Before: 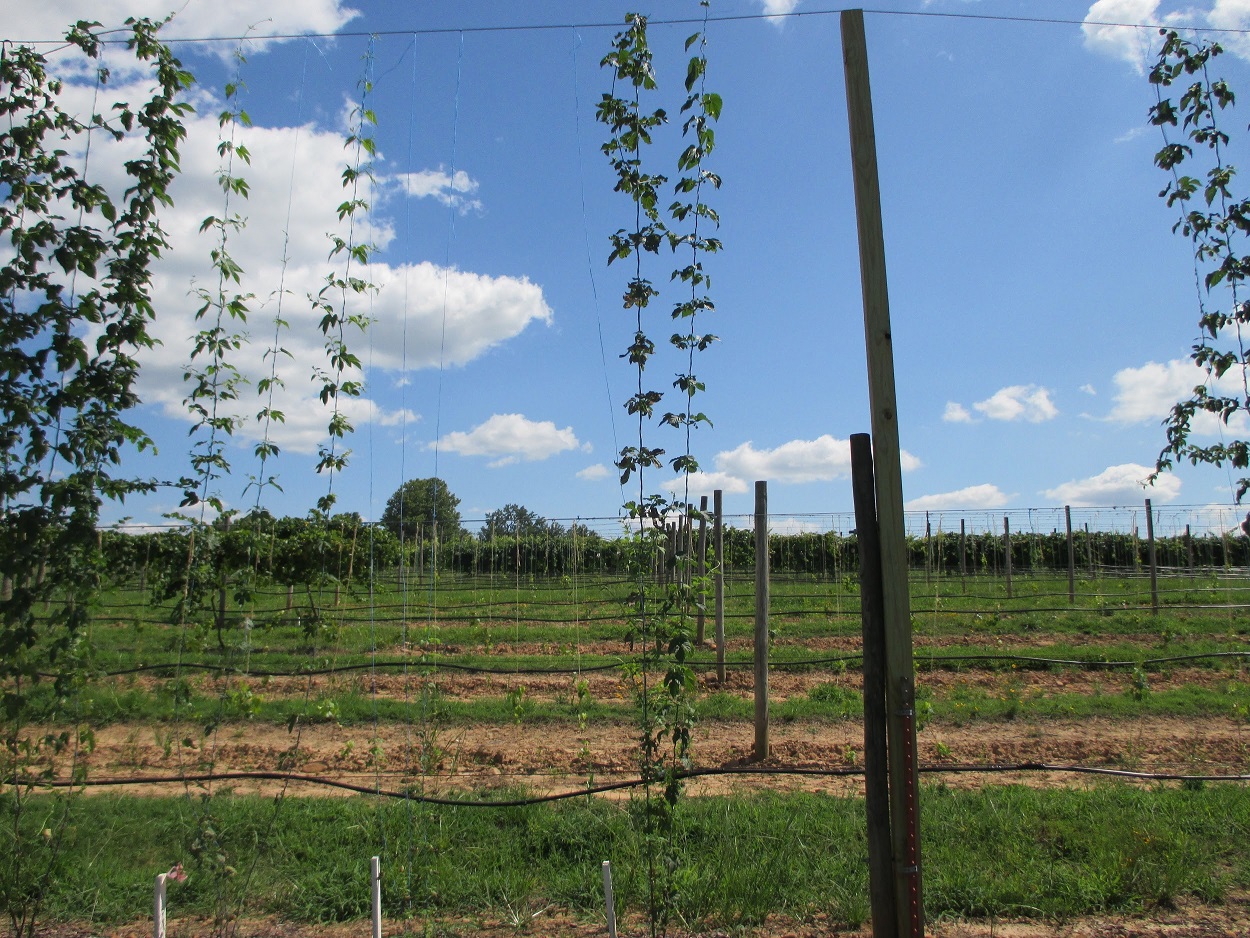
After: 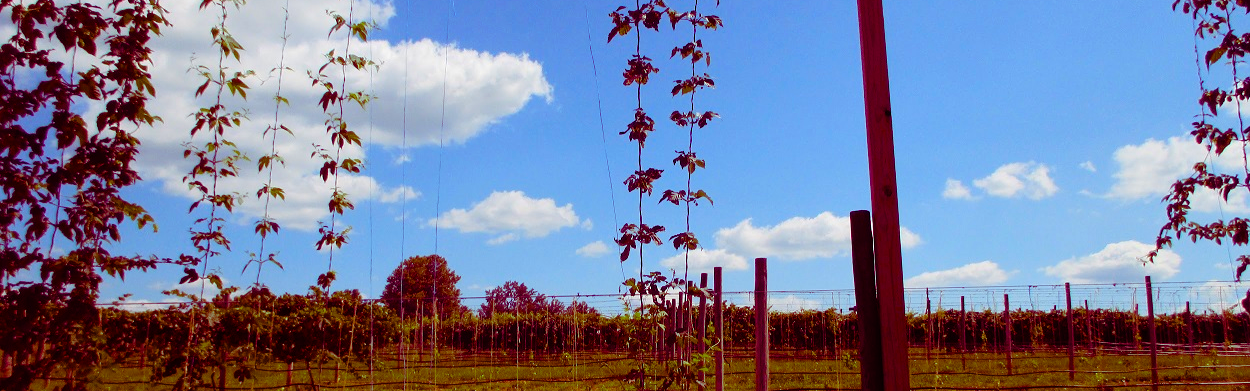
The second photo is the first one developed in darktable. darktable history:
tone equalizer: on, module defaults
color balance rgb: shadows lift › luminance -18.389%, shadows lift › chroma 35.324%, linear chroma grading › global chroma 15.457%, perceptual saturation grading › global saturation 35.095%, perceptual saturation grading › highlights -25.525%, perceptual saturation grading › shadows 49.472%, global vibrance 20%
crop and rotate: top 23.786%, bottom 34.48%
